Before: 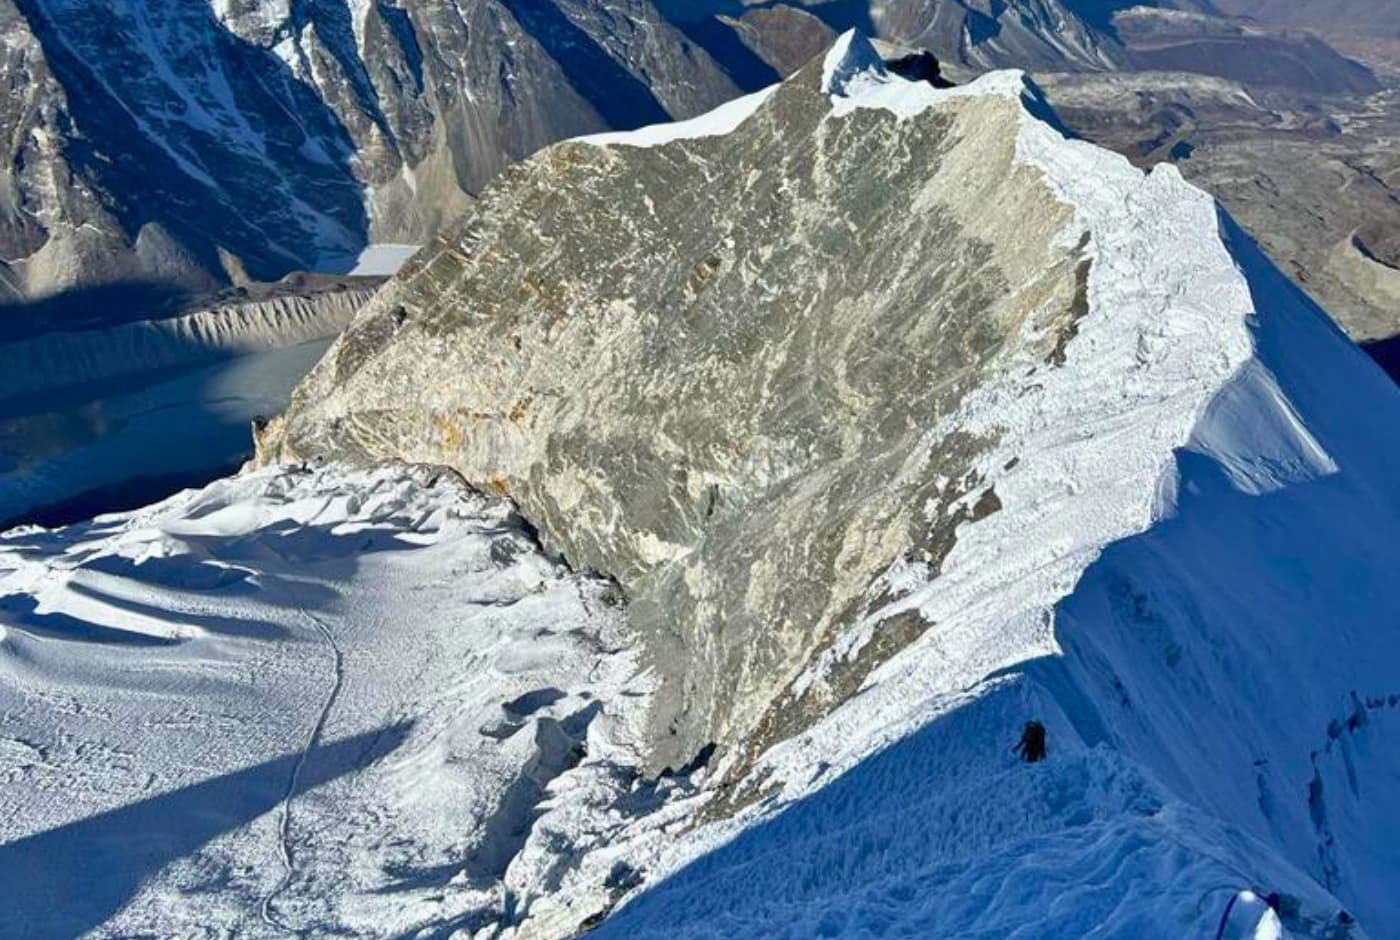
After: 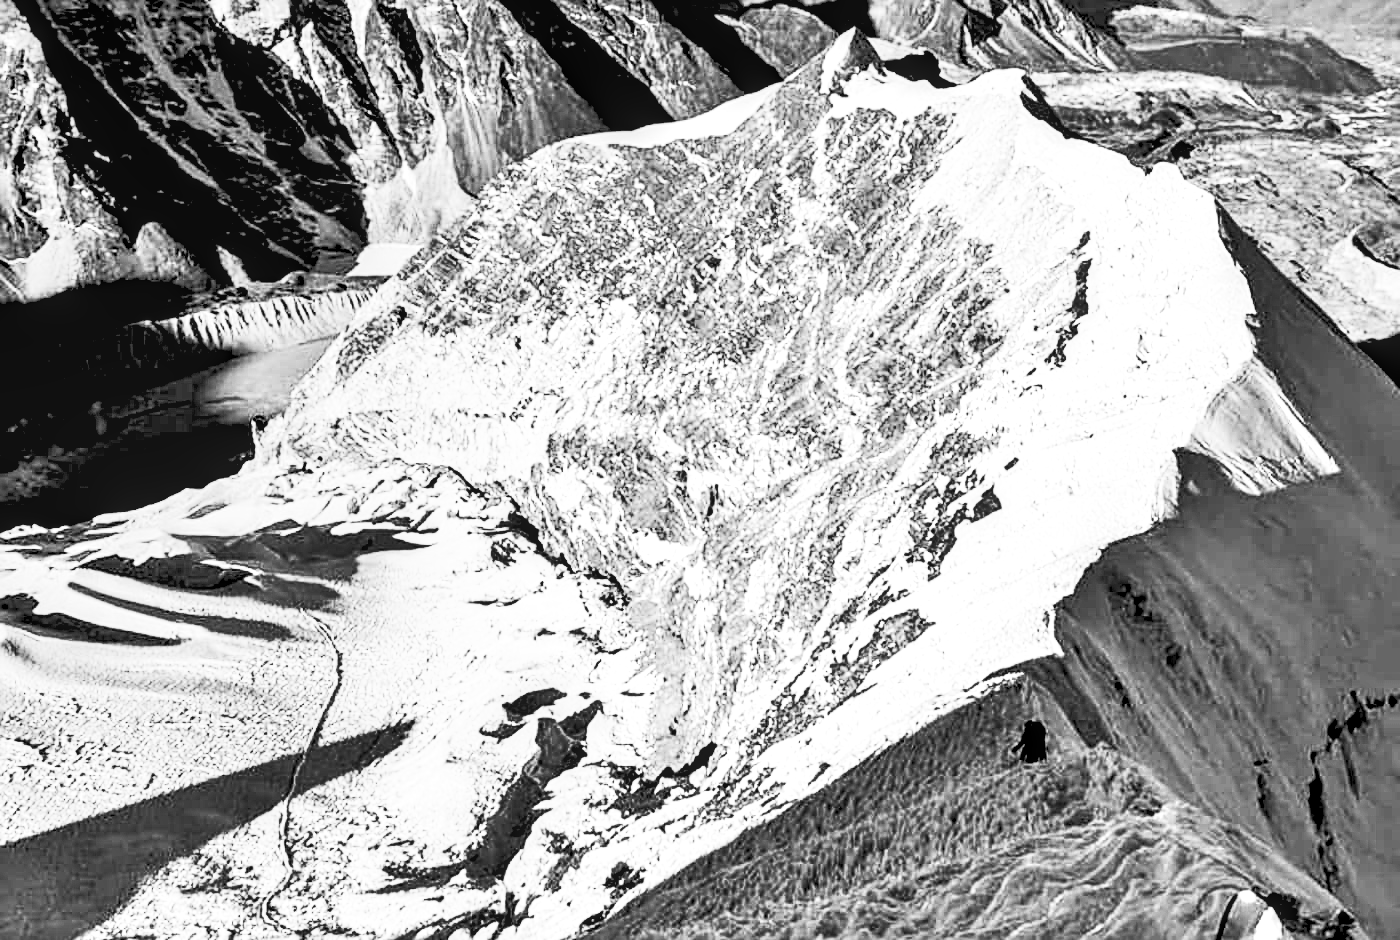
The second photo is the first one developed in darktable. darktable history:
contrast brightness saturation: contrast 0.53, brightness 0.47, saturation -1
sharpen: on, module defaults
local contrast: on, module defaults
shadows and highlights: shadows 60, highlights -60.23, soften with gaussian
exposure: black level correction 0.035, exposure 0.9 EV, compensate highlight preservation false
